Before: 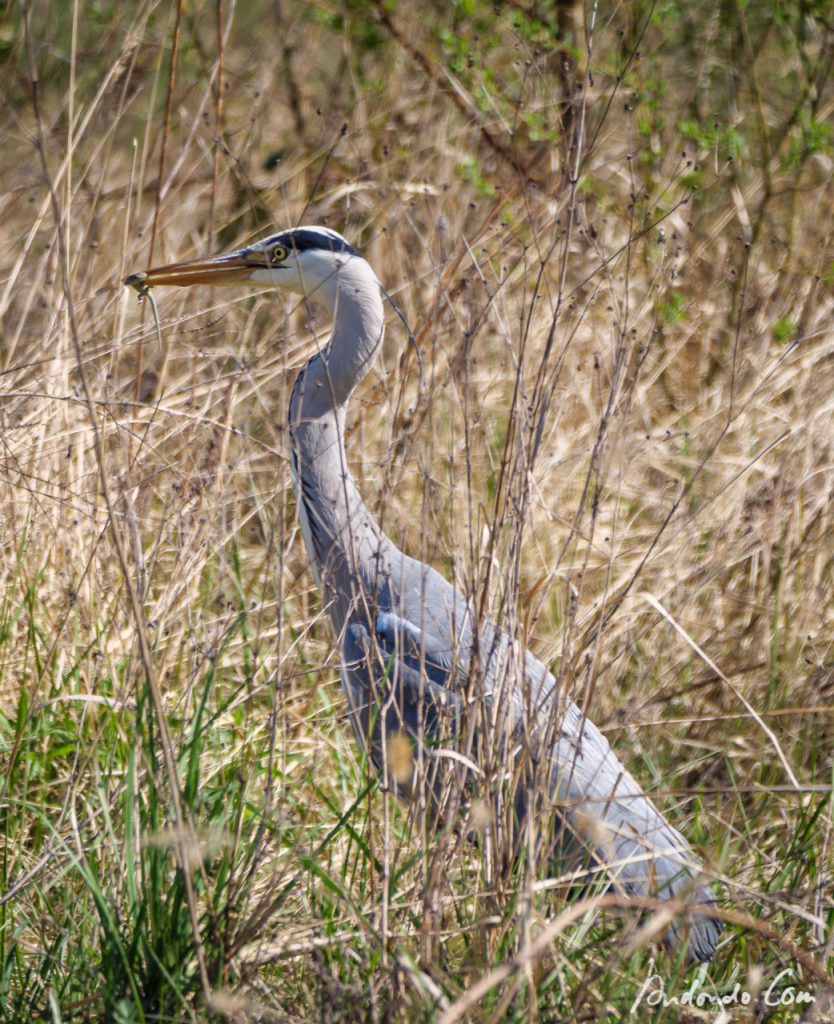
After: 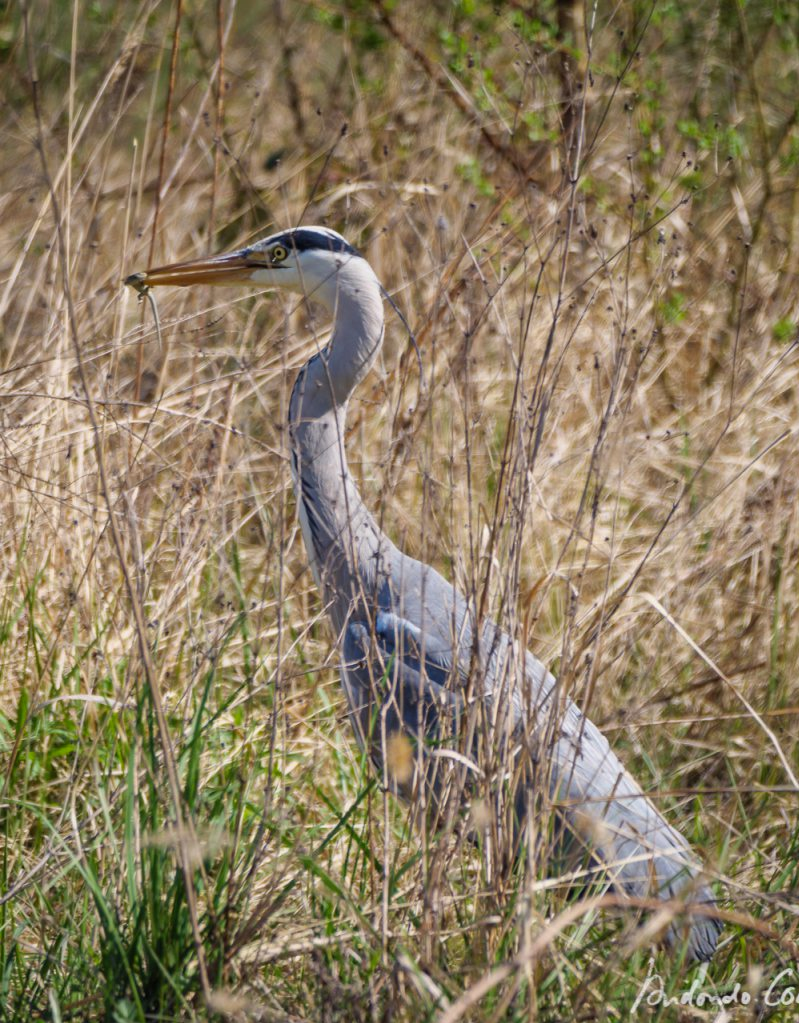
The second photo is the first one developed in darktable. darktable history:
crop: right 4.126%, bottom 0.031%
shadows and highlights: shadows 25, white point adjustment -3, highlights -30
